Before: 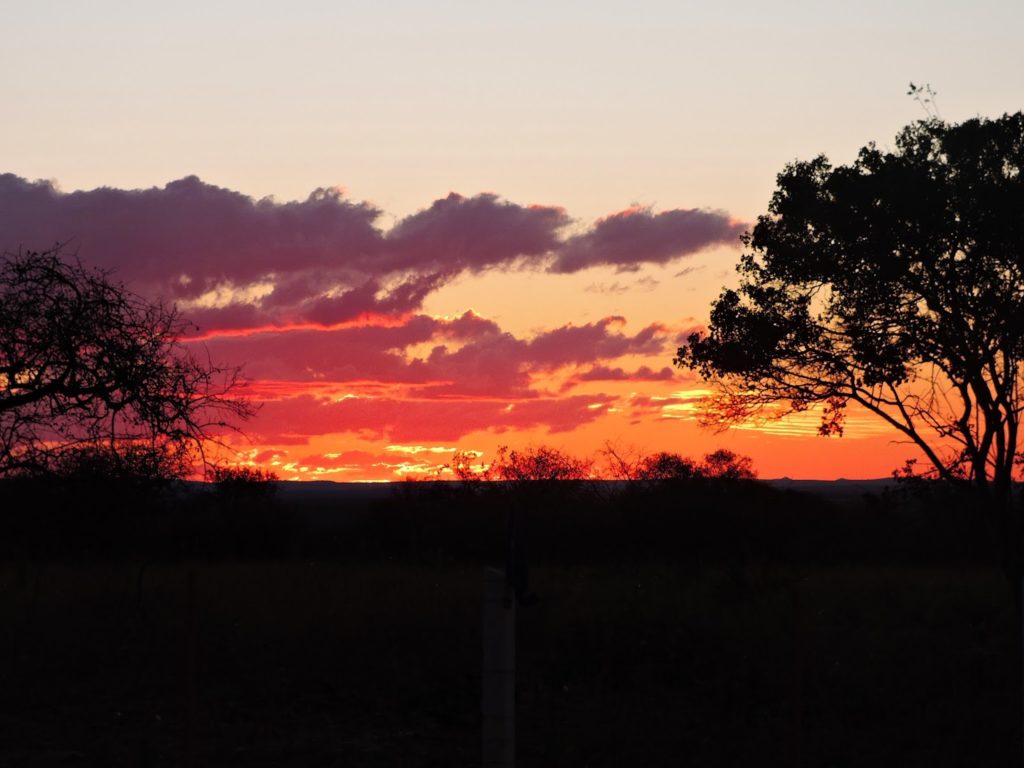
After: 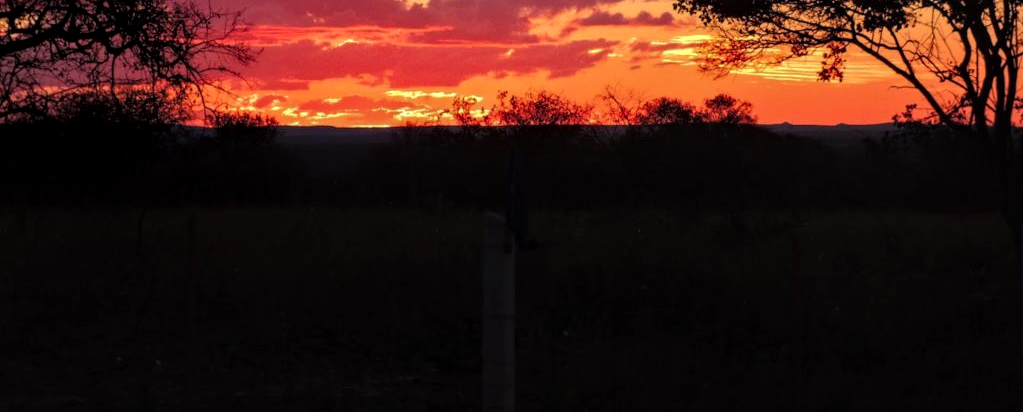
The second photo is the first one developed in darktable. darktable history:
local contrast: detail 130%
crop and rotate: top 46.237%
